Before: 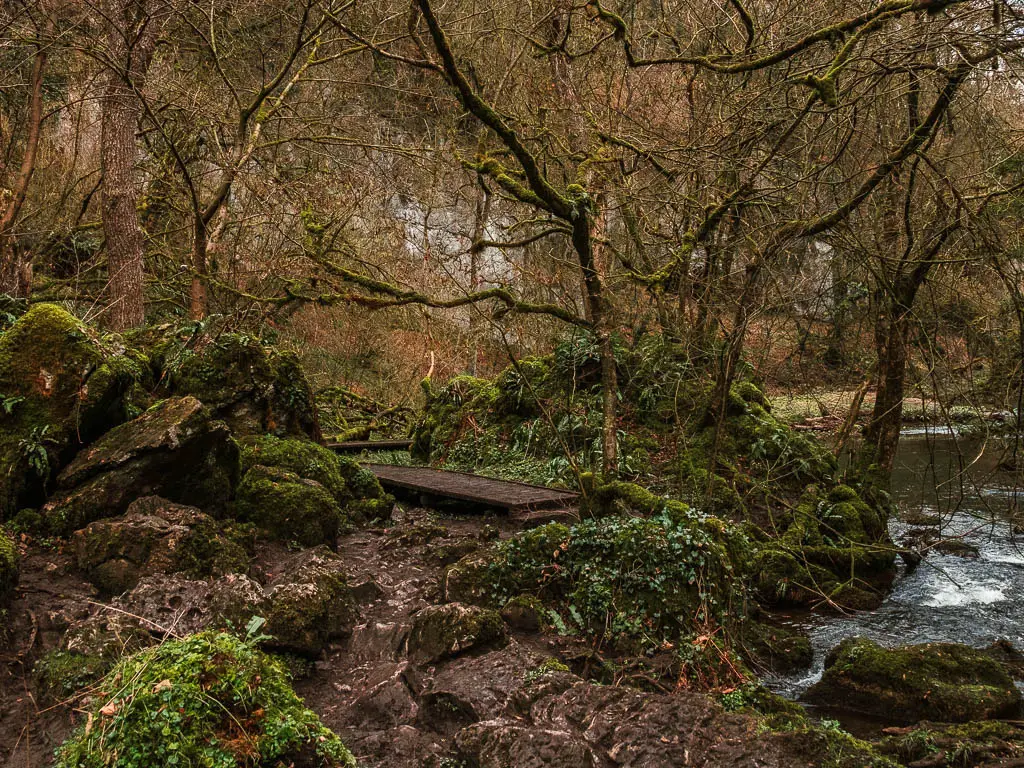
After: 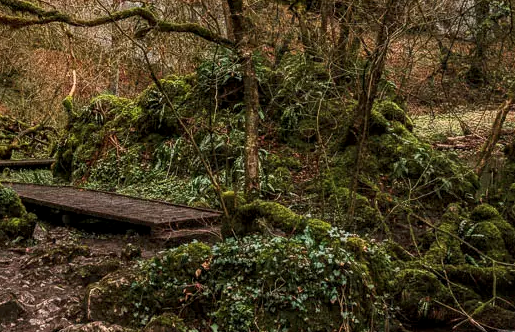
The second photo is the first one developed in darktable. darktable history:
crop: left 35.03%, top 36.625%, right 14.663%, bottom 20.057%
tone equalizer: on, module defaults
local contrast: on, module defaults
